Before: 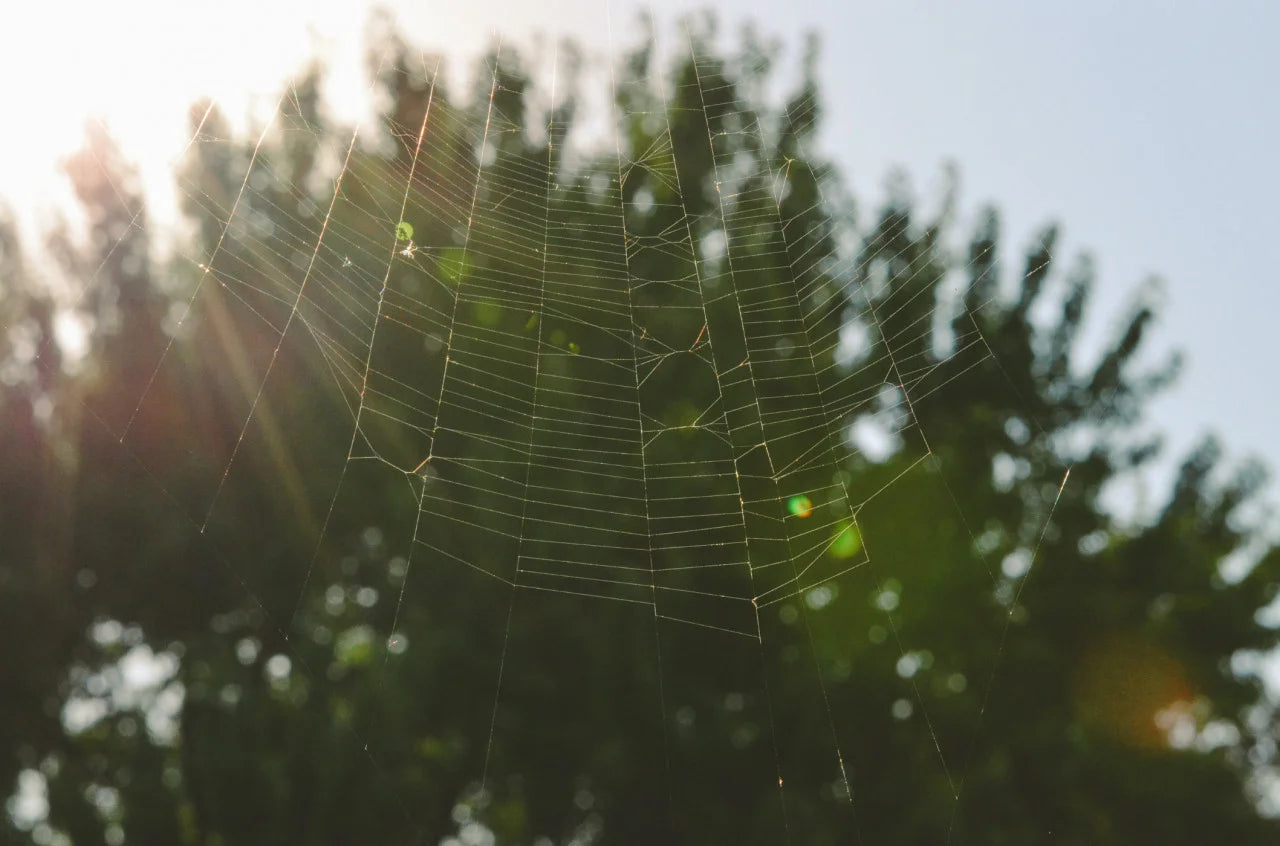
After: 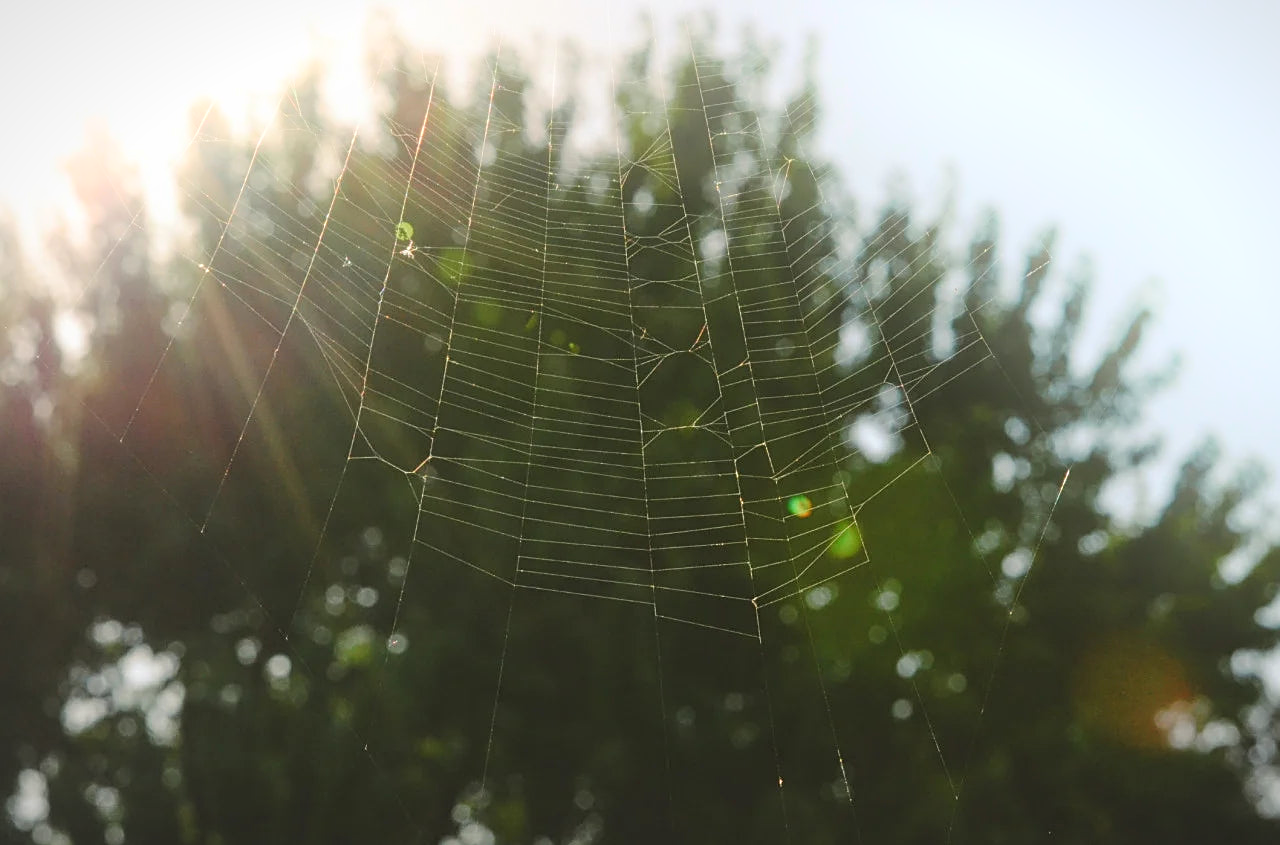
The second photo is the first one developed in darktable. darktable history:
sharpen: on, module defaults
vignetting: fall-off start 100%, brightness -0.282, width/height ratio 1.31
bloom: threshold 82.5%, strength 16.25%
crop: bottom 0.071%
